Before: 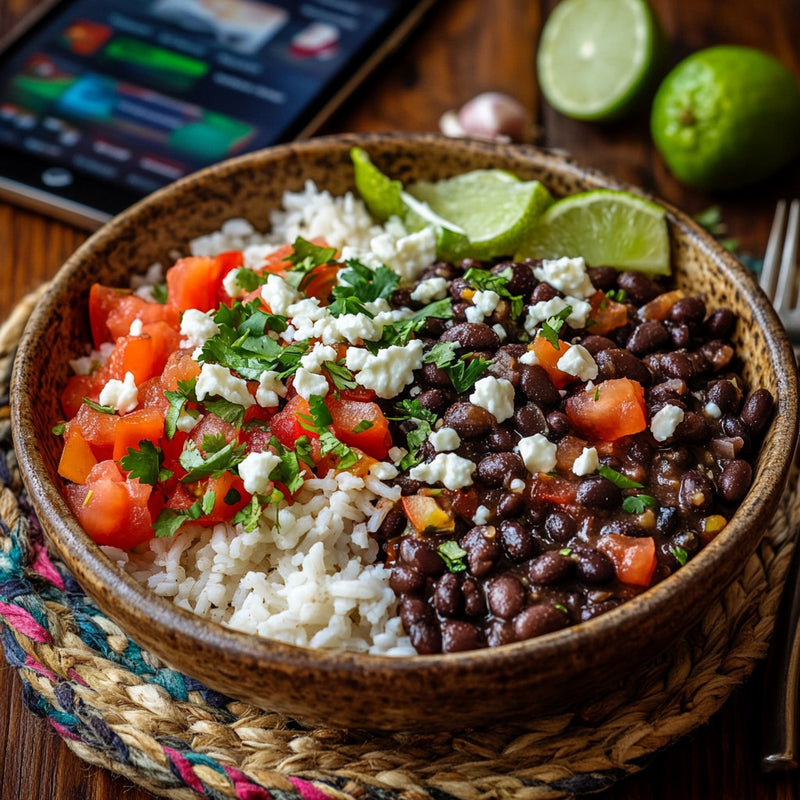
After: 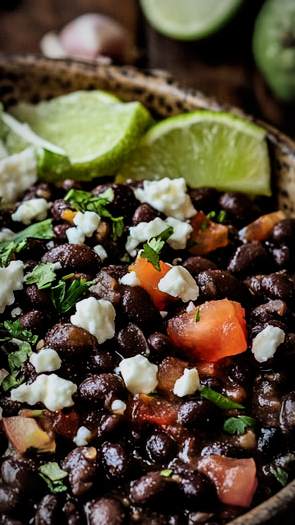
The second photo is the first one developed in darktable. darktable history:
crop and rotate: left 49.936%, top 10.094%, right 13.136%, bottom 24.256%
filmic rgb: hardness 4.17, contrast 1.364, color science v6 (2022)
vignetting: automatic ratio true
